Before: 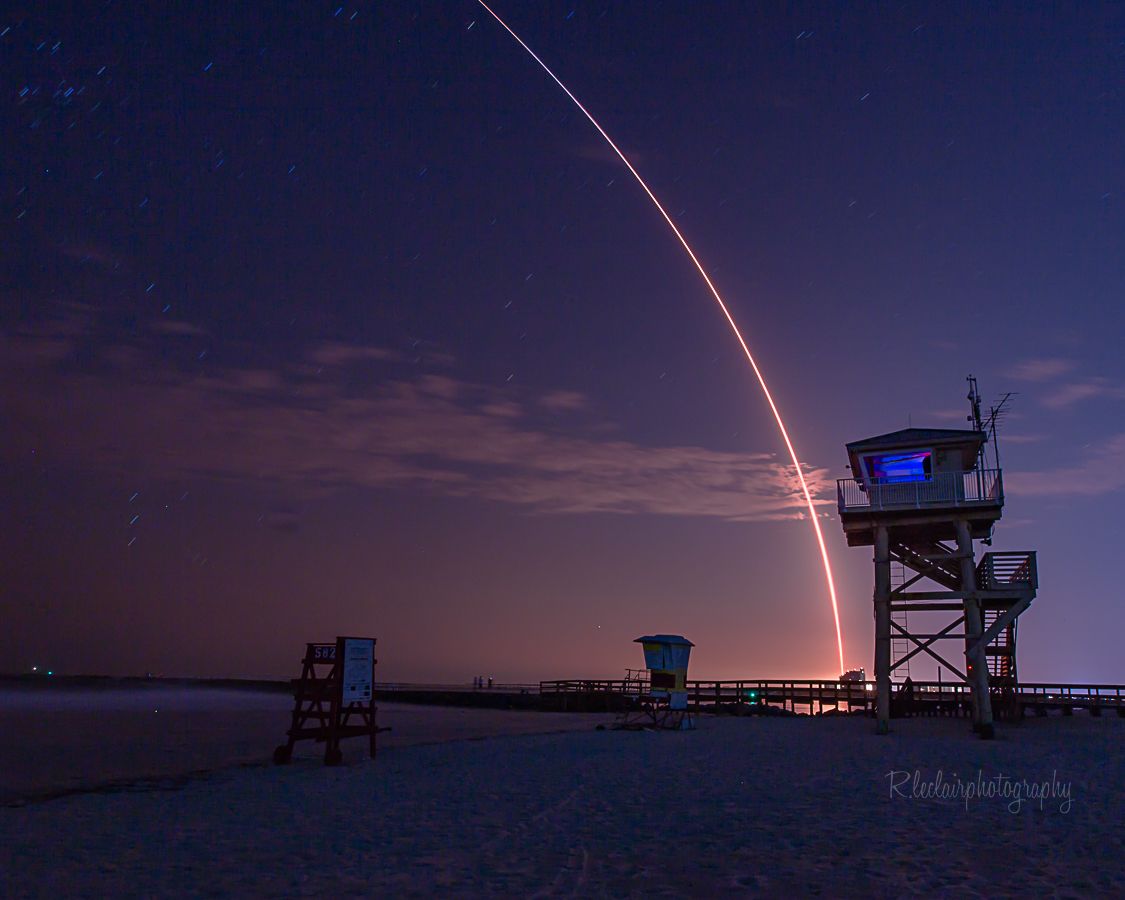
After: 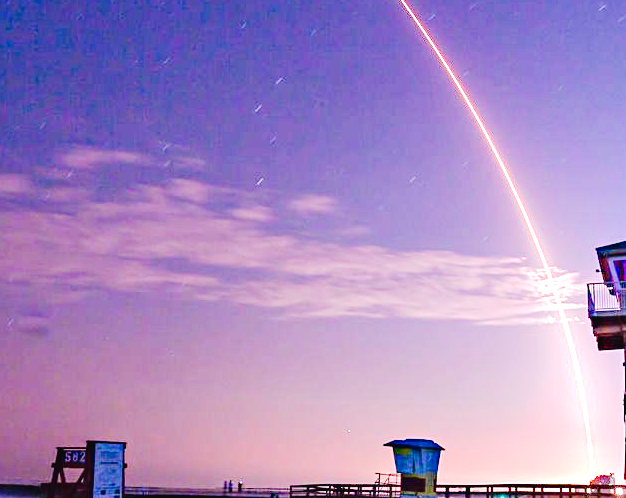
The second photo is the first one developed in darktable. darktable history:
tone curve: curves: ch0 [(0, 0.03) (0.113, 0.087) (0.207, 0.184) (0.515, 0.612) (0.712, 0.793) (1, 0.946)]; ch1 [(0, 0) (0.172, 0.123) (0.317, 0.279) (0.407, 0.401) (0.476, 0.482) (0.505, 0.499) (0.534, 0.534) (0.632, 0.645) (0.726, 0.745) (1, 1)]; ch2 [(0, 0) (0.411, 0.424) (0.476, 0.492) (0.521, 0.524) (0.541, 0.559) (0.65, 0.699) (1, 1)], preserve colors none
exposure: black level correction 0.001, exposure 2.652 EV, compensate exposure bias true, compensate highlight preservation false
haze removal: compatibility mode true, adaptive false
crop and rotate: left 22.238%, top 21.876%, right 22.084%, bottom 22.725%
